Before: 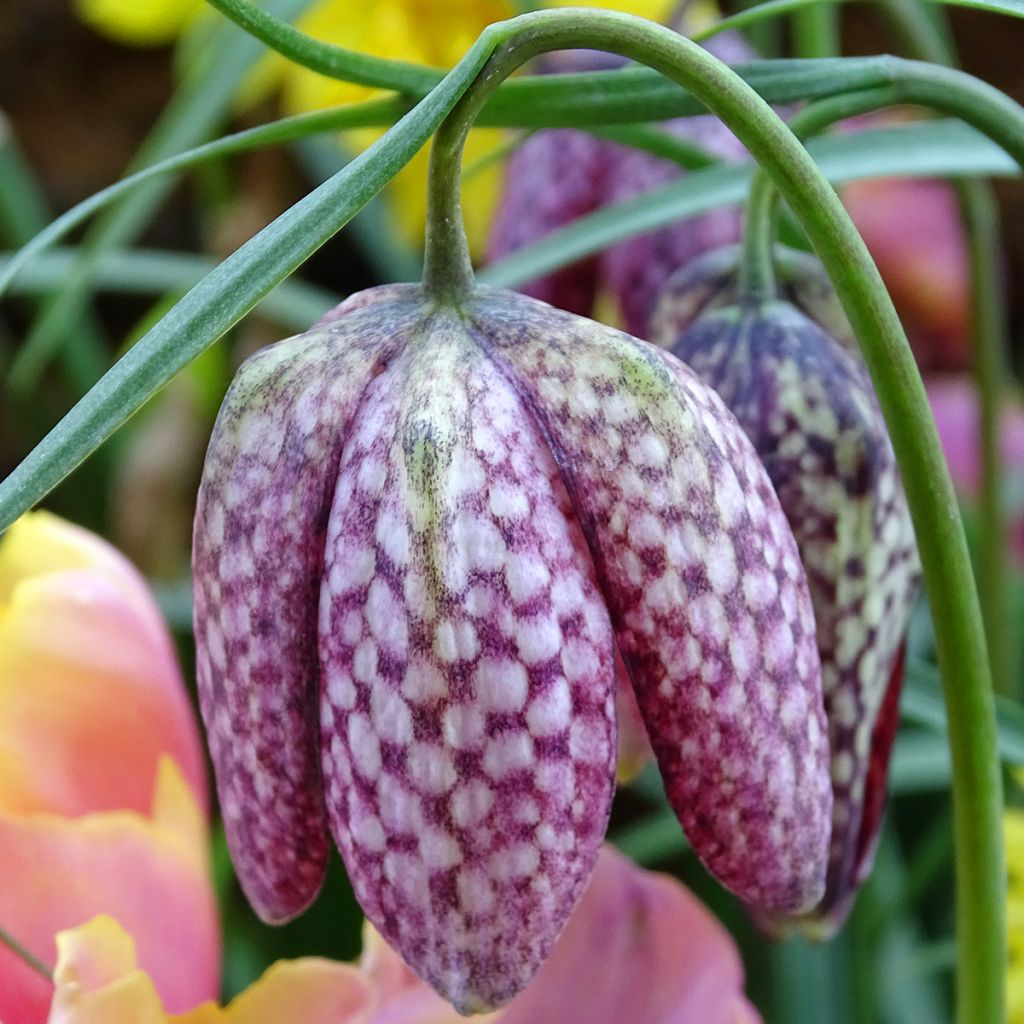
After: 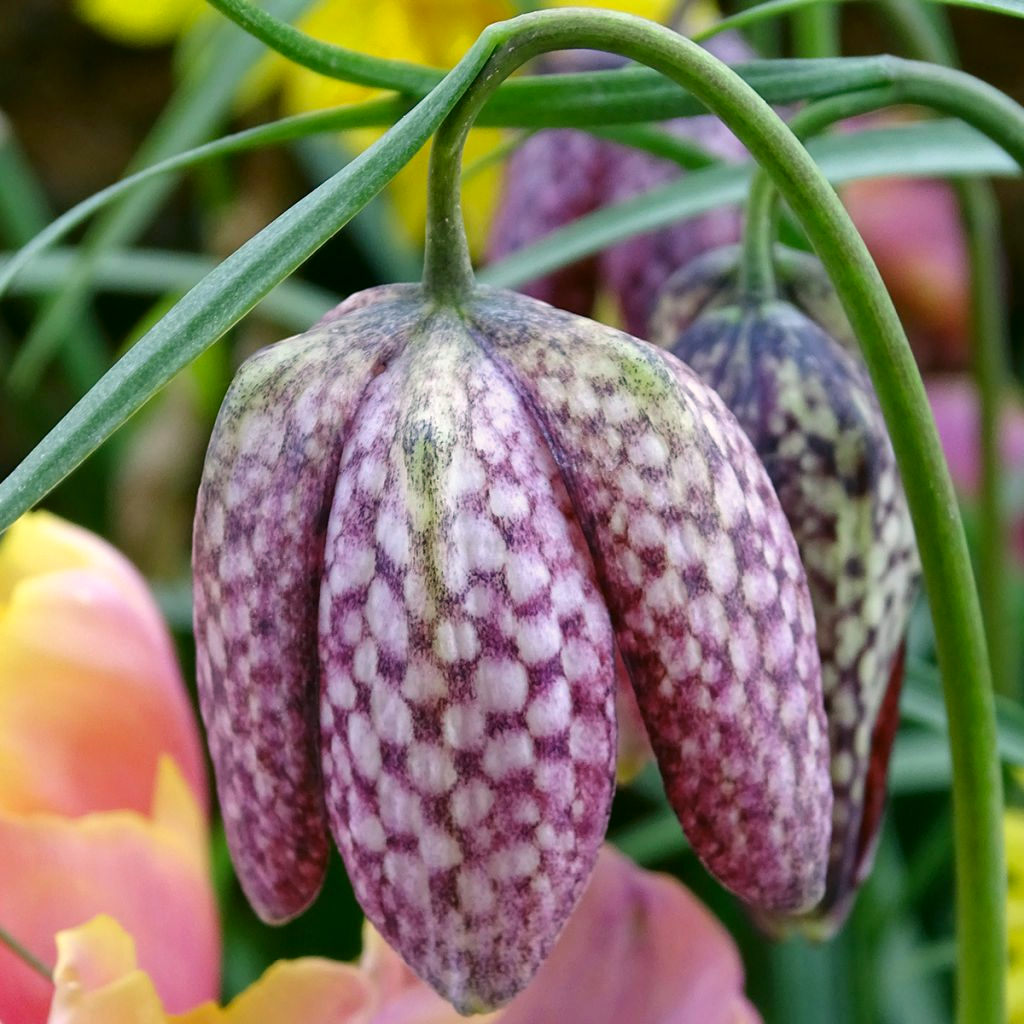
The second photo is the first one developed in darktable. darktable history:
color correction: highlights a* 4.66, highlights b* 4.96, shadows a* -8.1, shadows b* 5.01
